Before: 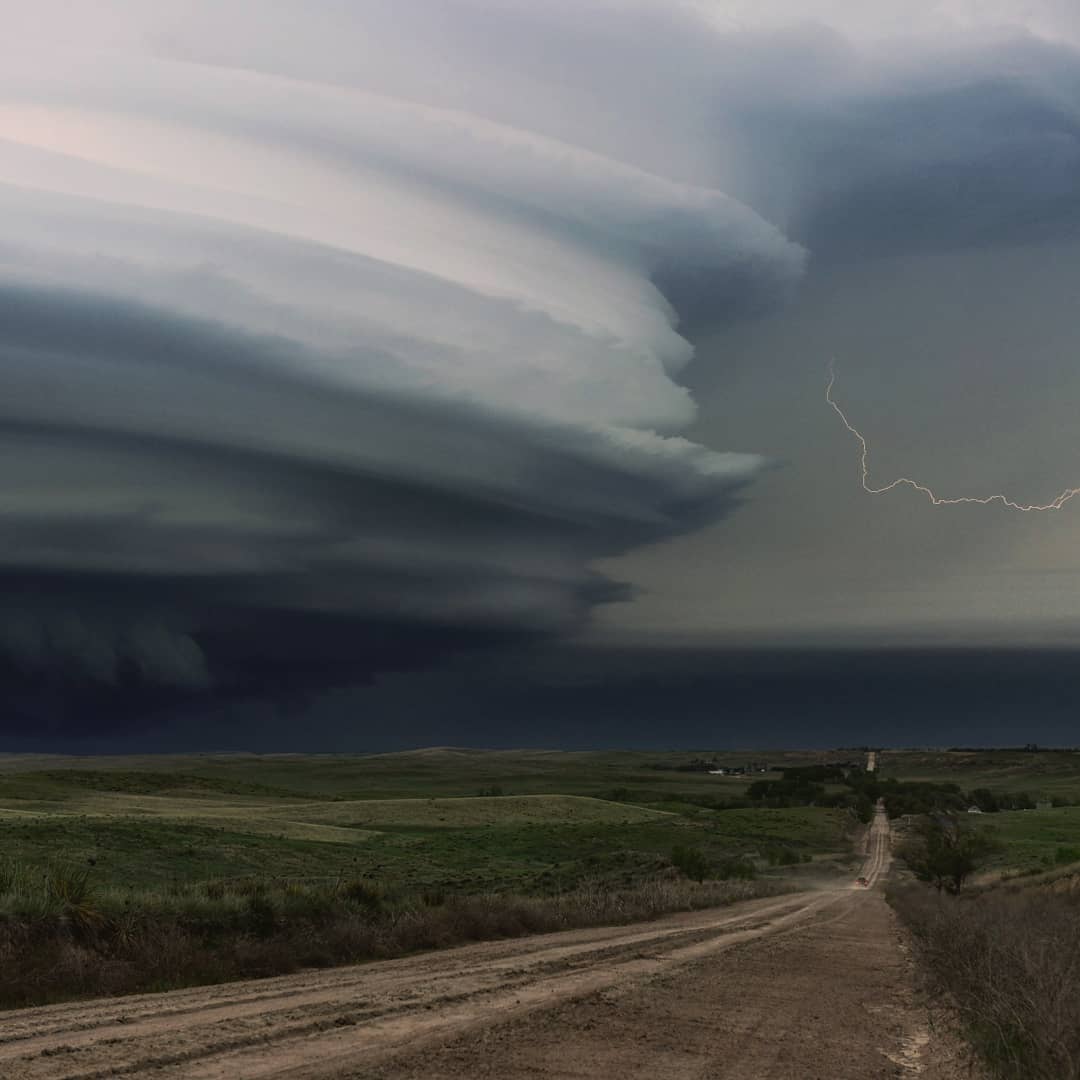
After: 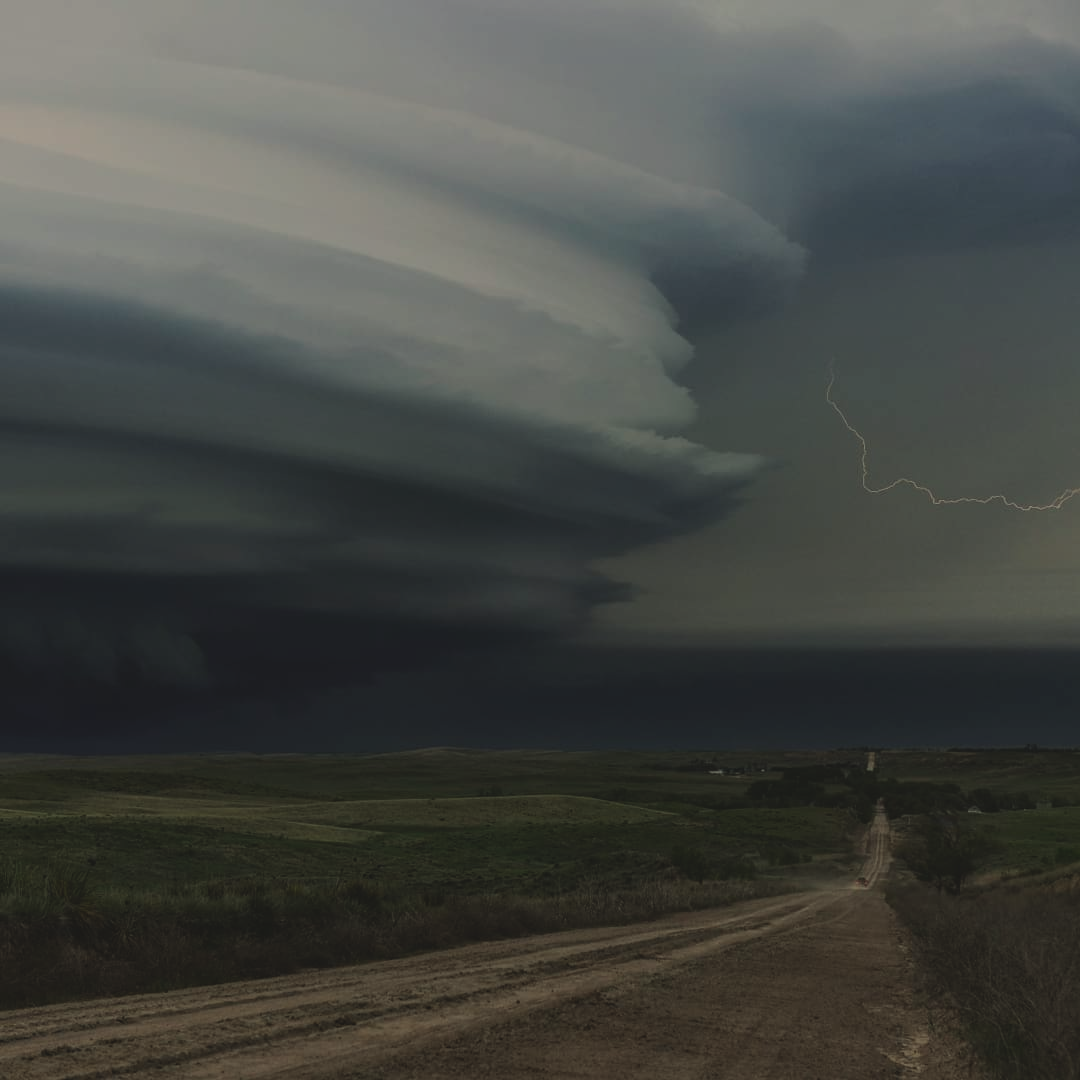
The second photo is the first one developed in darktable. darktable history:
color correction: highlights a* -4.32, highlights b* 7.01
exposure: black level correction -0.017, exposure -1.059 EV, compensate exposure bias true, compensate highlight preservation false
